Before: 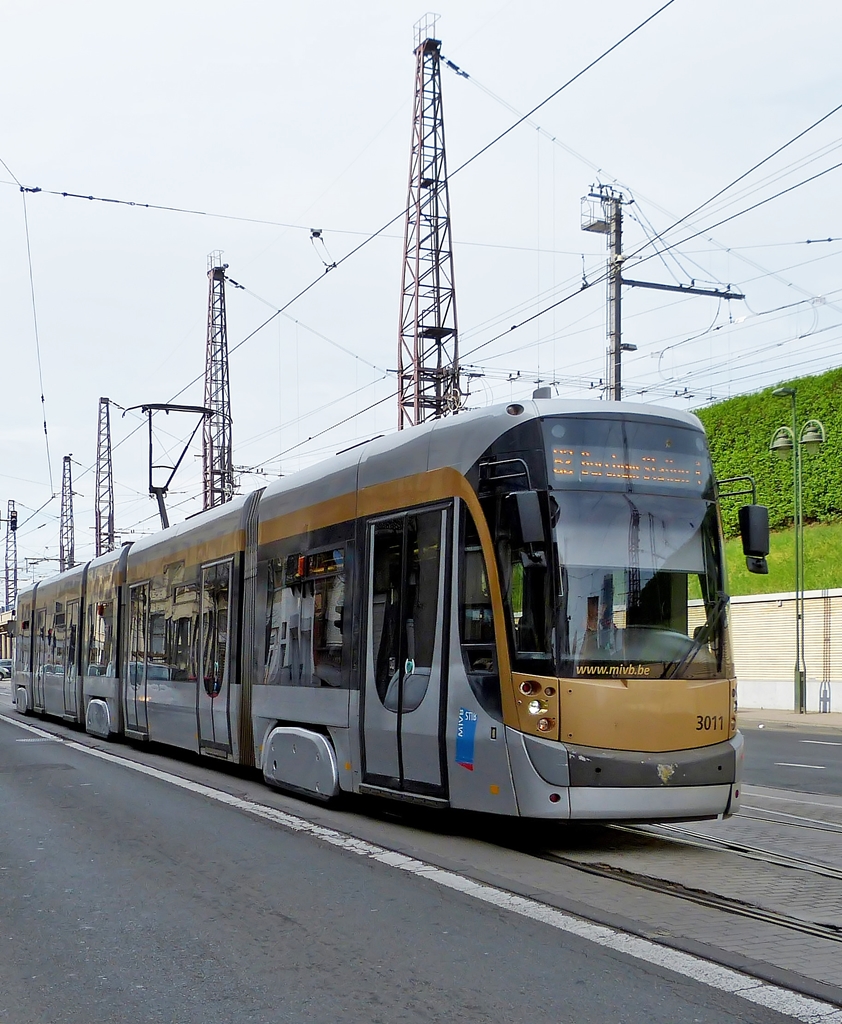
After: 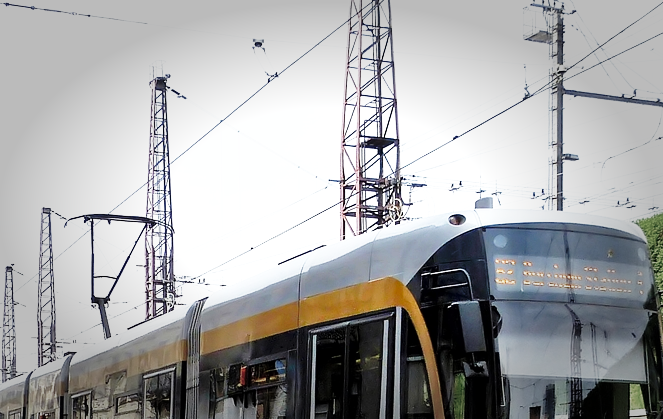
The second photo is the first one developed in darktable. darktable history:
local contrast: mode bilateral grid, contrast 20, coarseness 50, detail 119%, midtone range 0.2
crop: left 6.936%, top 18.615%, right 14.306%, bottom 40.448%
base curve: curves: ch0 [(0, 0) (0.026, 0.03) (0.109, 0.232) (0.351, 0.748) (0.669, 0.968) (1, 1)], preserve colors none
vignetting: fall-off start 49%, center (-0.014, 0), automatic ratio true, width/height ratio 1.283
